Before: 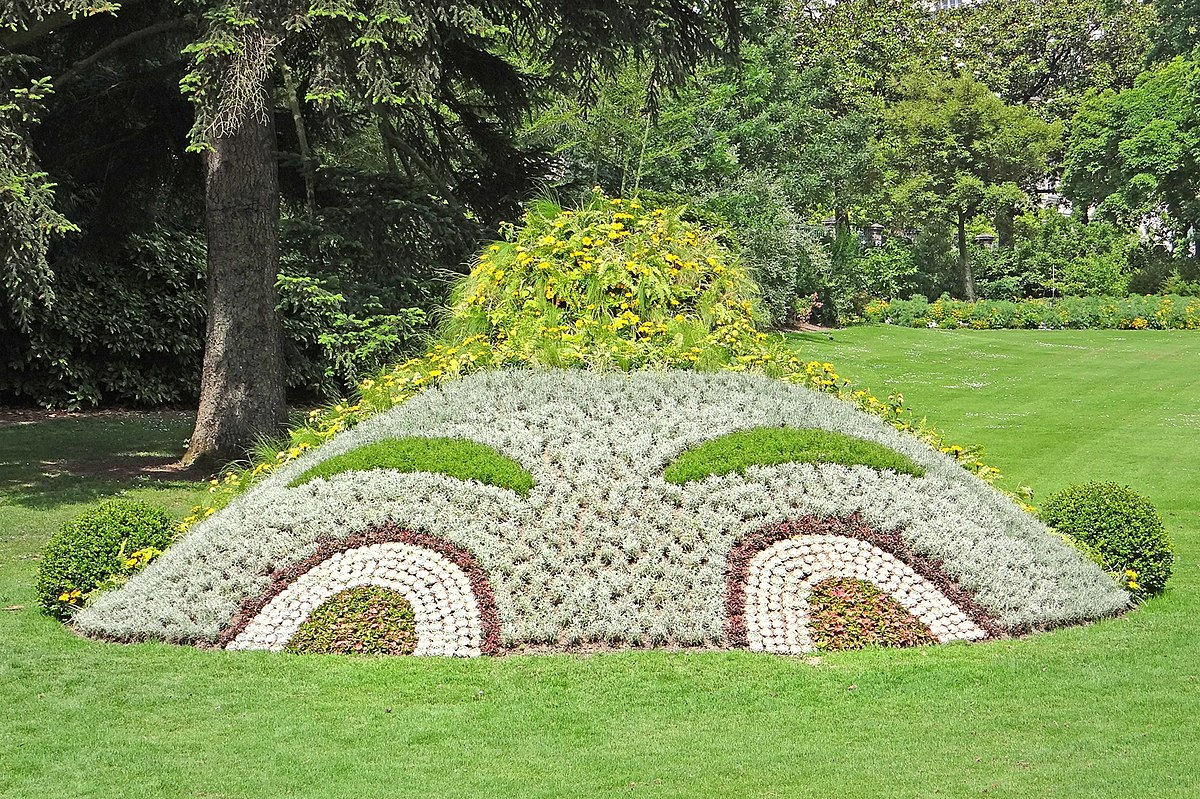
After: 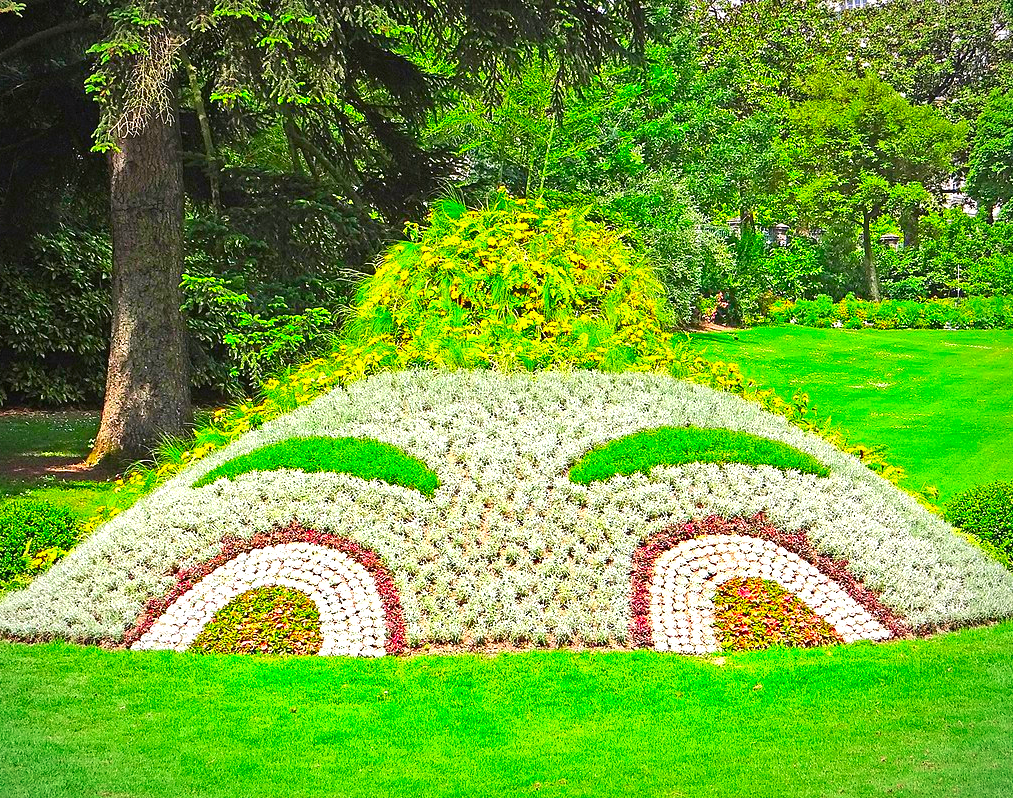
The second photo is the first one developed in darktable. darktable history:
exposure: black level correction -0.002, exposure 0.544 EV, compensate highlight preservation false
crop: left 7.993%, right 7.51%
vignetting: fall-off start 85.38%, fall-off radius 80.28%, width/height ratio 1.223
color correction: highlights a* 1.64, highlights b* -1.82, saturation 2.51
